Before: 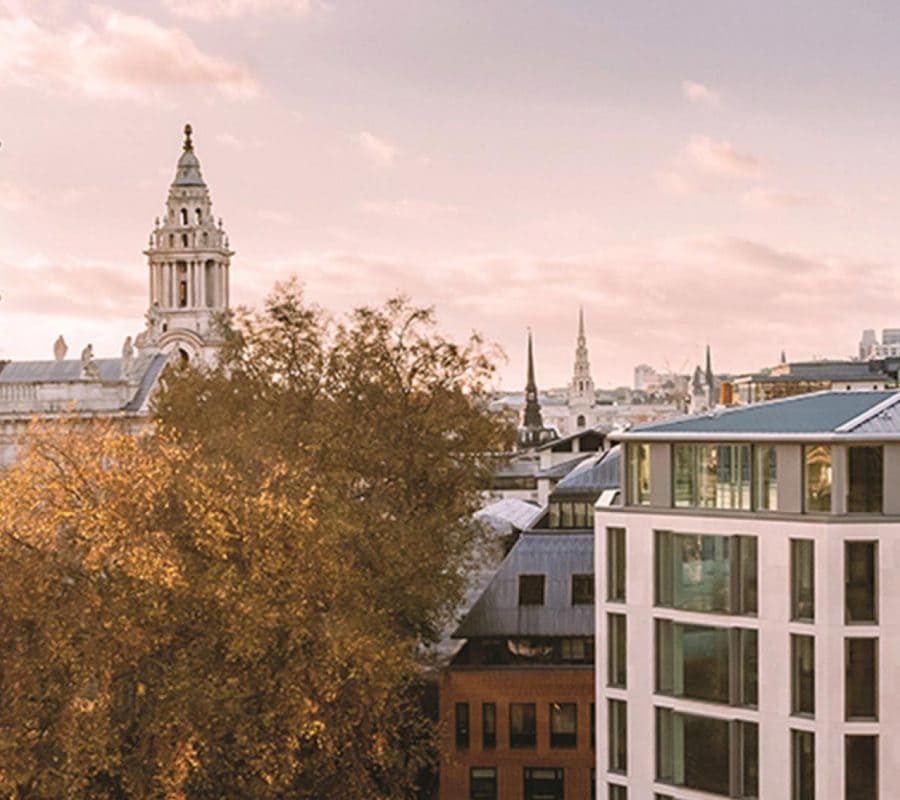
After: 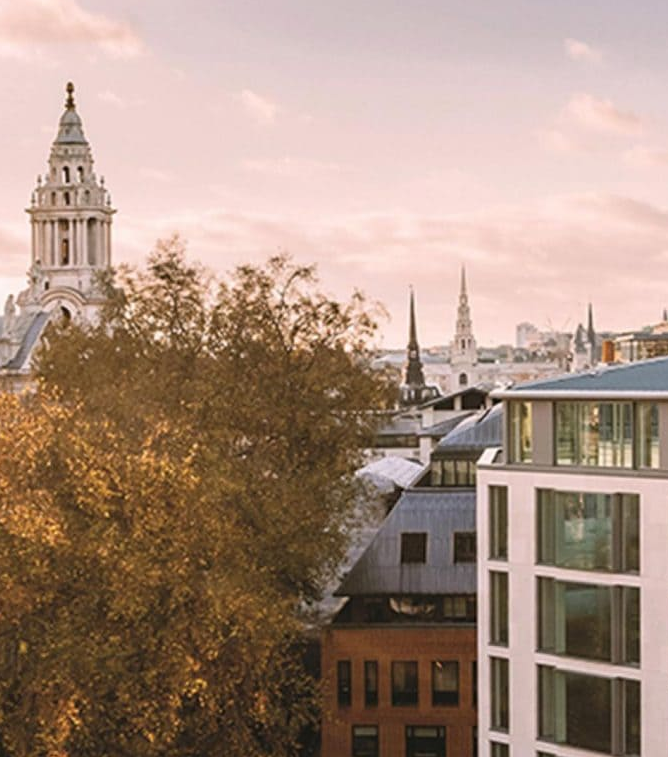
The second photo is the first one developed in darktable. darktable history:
crop and rotate: left 13.15%, top 5.251%, right 12.609%
tone equalizer: -8 EV 0.06 EV, smoothing diameter 25%, edges refinement/feathering 10, preserve details guided filter
